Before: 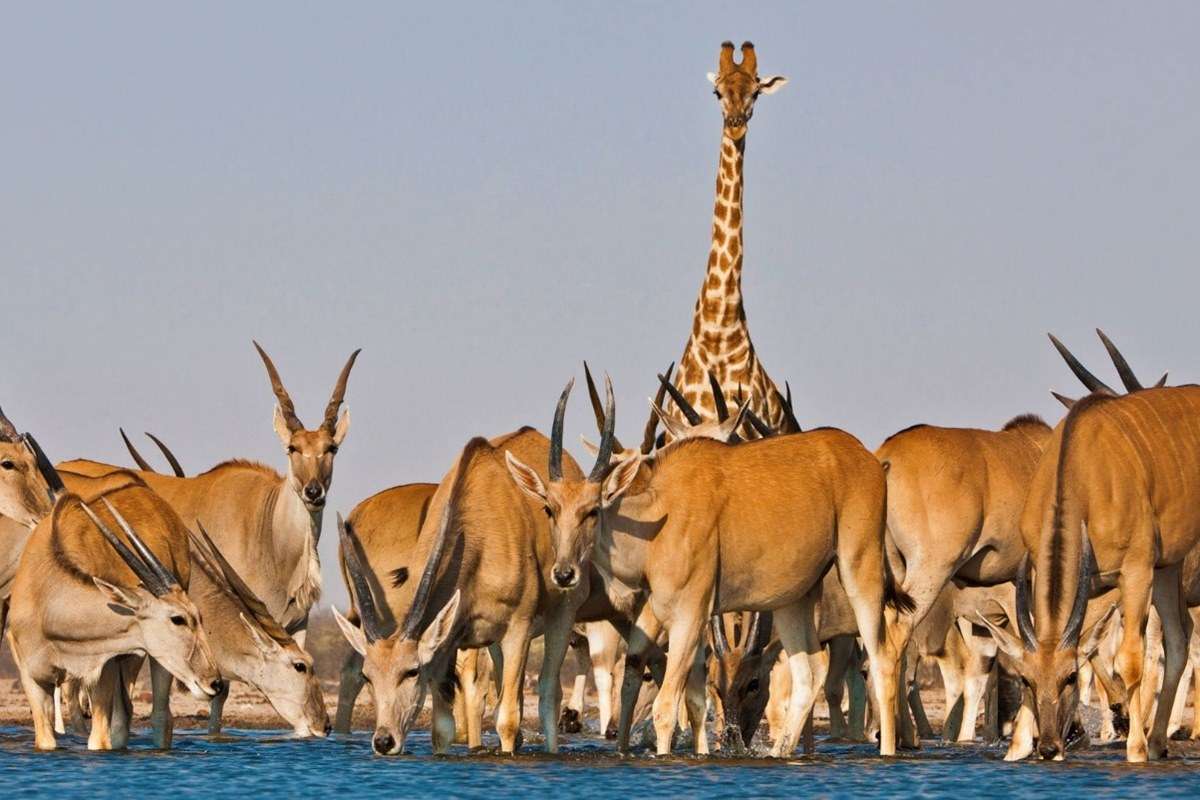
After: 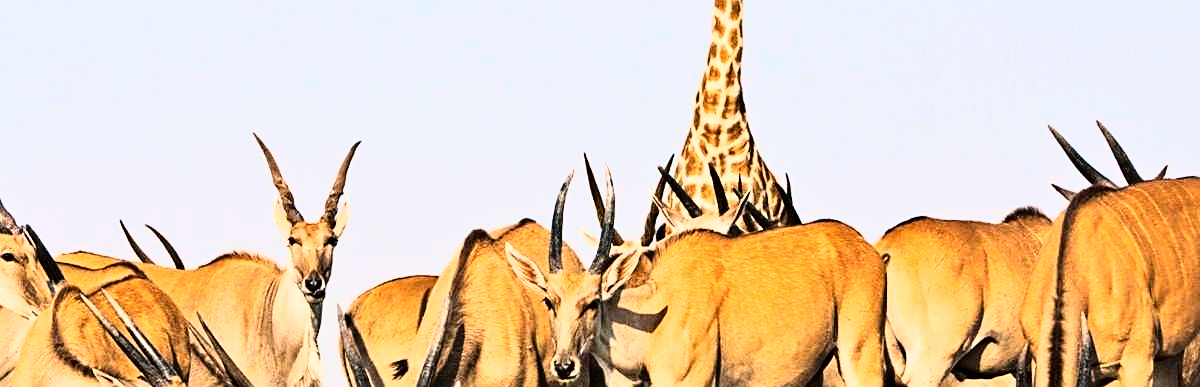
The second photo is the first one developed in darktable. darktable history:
sharpen: on, module defaults
rgb curve: curves: ch0 [(0, 0) (0.21, 0.15) (0.24, 0.21) (0.5, 0.75) (0.75, 0.96) (0.89, 0.99) (1, 1)]; ch1 [(0, 0.02) (0.21, 0.13) (0.25, 0.2) (0.5, 0.67) (0.75, 0.9) (0.89, 0.97) (1, 1)]; ch2 [(0, 0.02) (0.21, 0.13) (0.25, 0.2) (0.5, 0.67) (0.75, 0.9) (0.89, 0.97) (1, 1)], compensate middle gray true
crop and rotate: top 26.056%, bottom 25.543%
